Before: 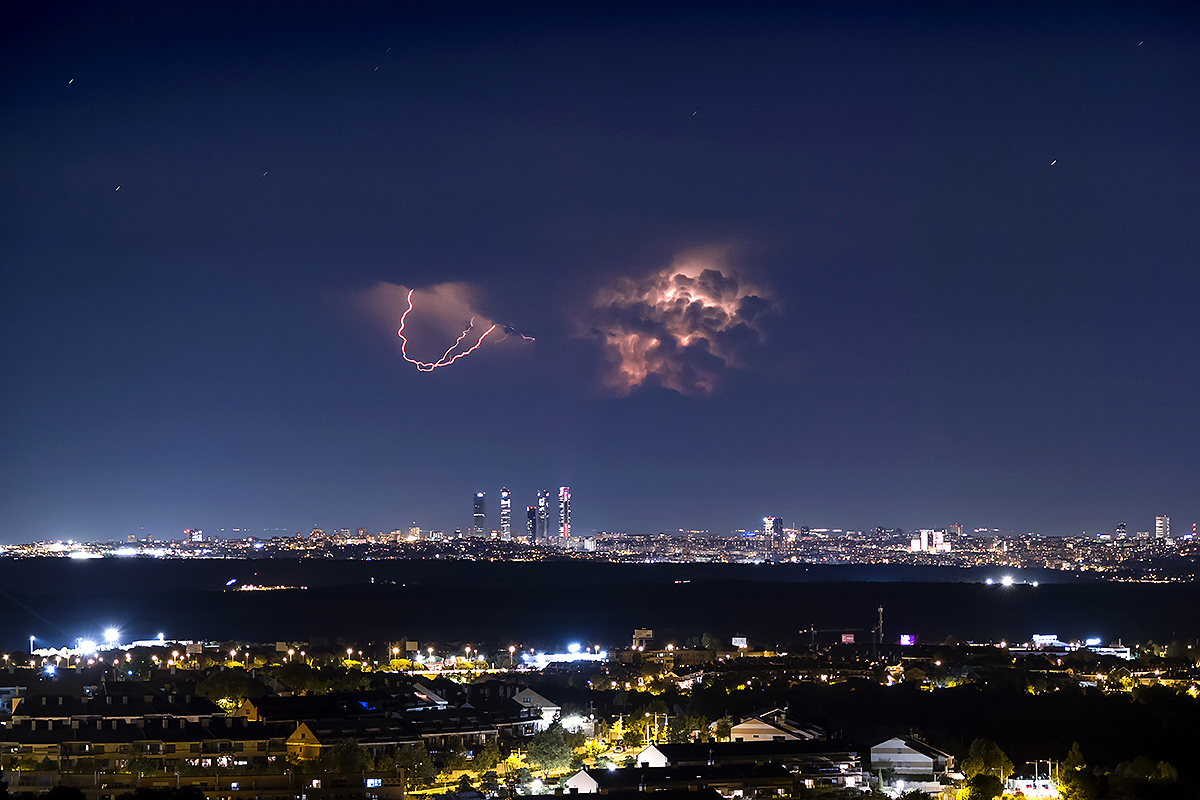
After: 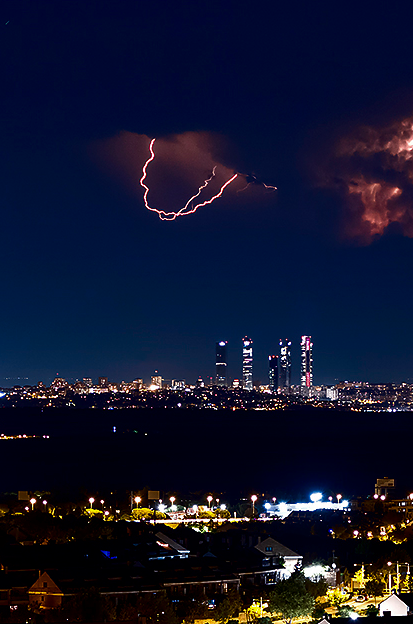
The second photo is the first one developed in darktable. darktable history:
contrast brightness saturation: brightness -0.503
crop and rotate: left 21.554%, top 18.964%, right 44.005%, bottom 2.986%
